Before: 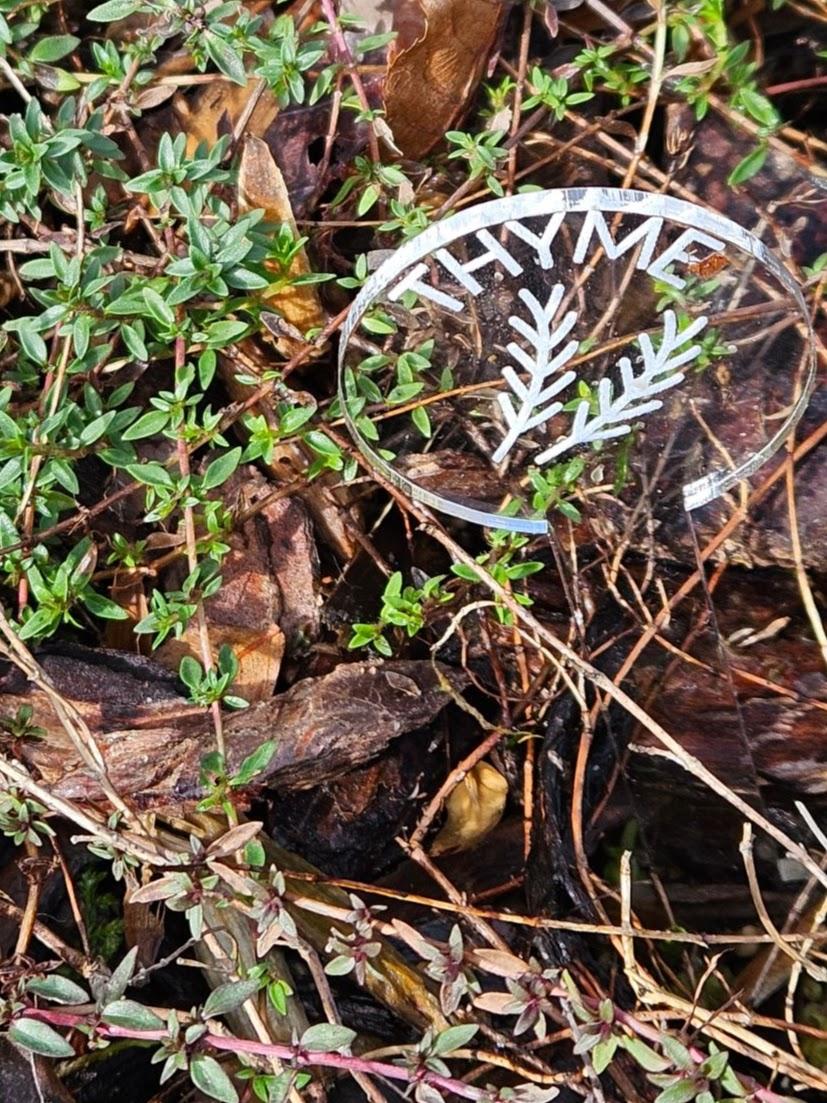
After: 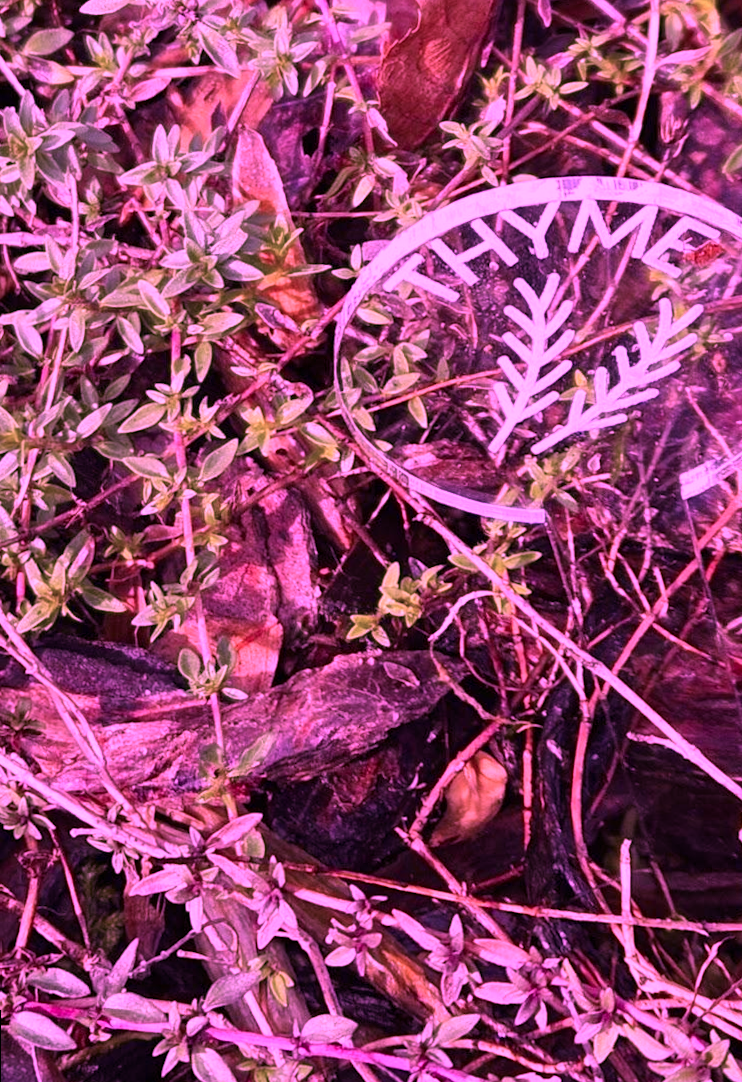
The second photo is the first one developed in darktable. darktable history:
rotate and perspective: rotation -0.45°, automatic cropping original format, crop left 0.008, crop right 0.992, crop top 0.012, crop bottom 0.988
color calibration: illuminant custom, x 0.261, y 0.521, temperature 7054.11 K
crop: right 9.509%, bottom 0.031%
